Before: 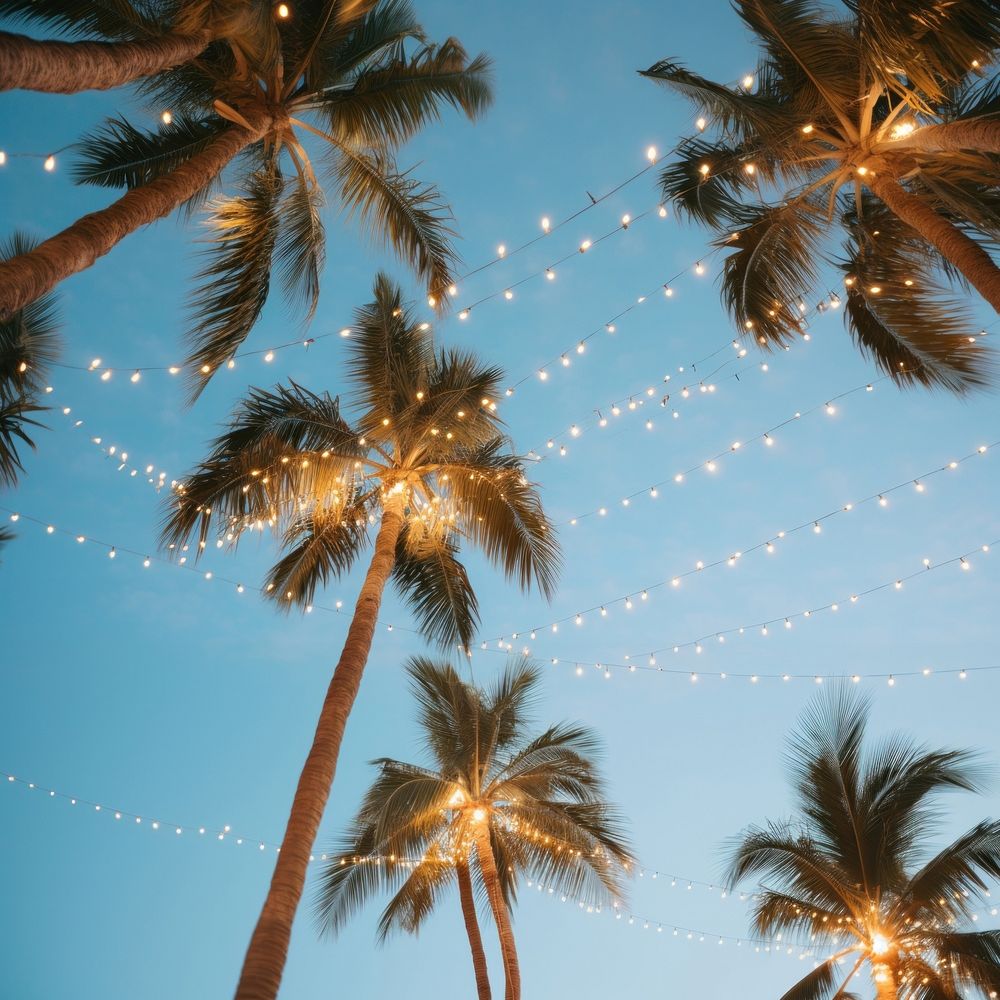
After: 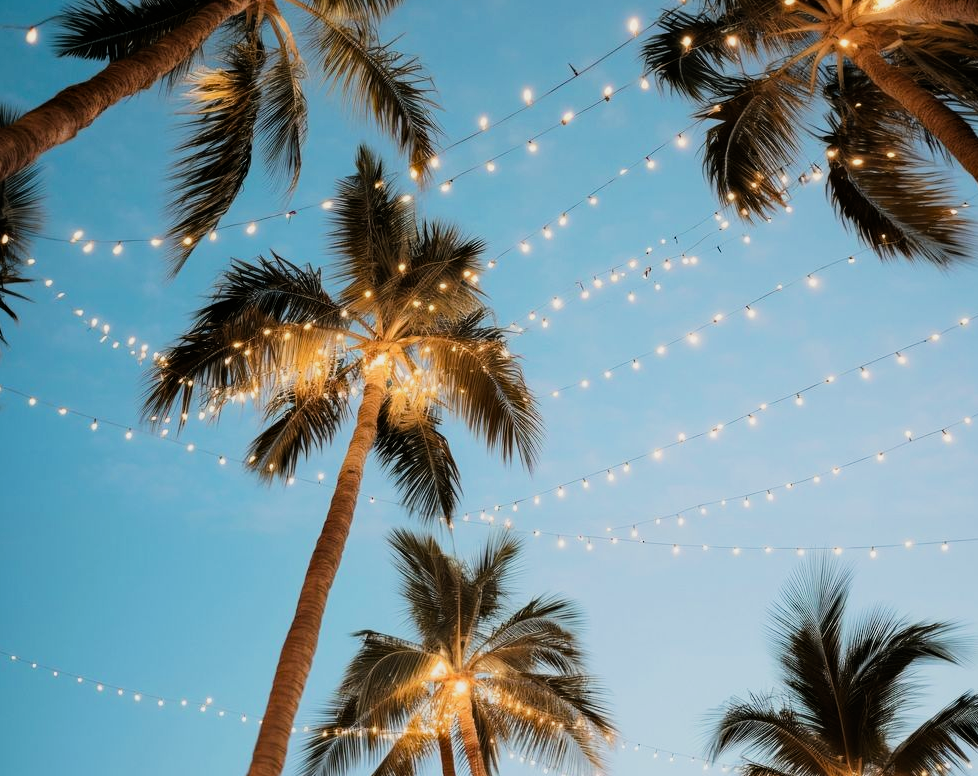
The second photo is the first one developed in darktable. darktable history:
crop and rotate: left 1.898%, top 12.843%, right 0.237%, bottom 9.536%
haze removal: compatibility mode true, adaptive false
filmic rgb: black relative exposure -7.98 EV, white relative exposure 4.05 EV, hardness 4.19, contrast 1.367
